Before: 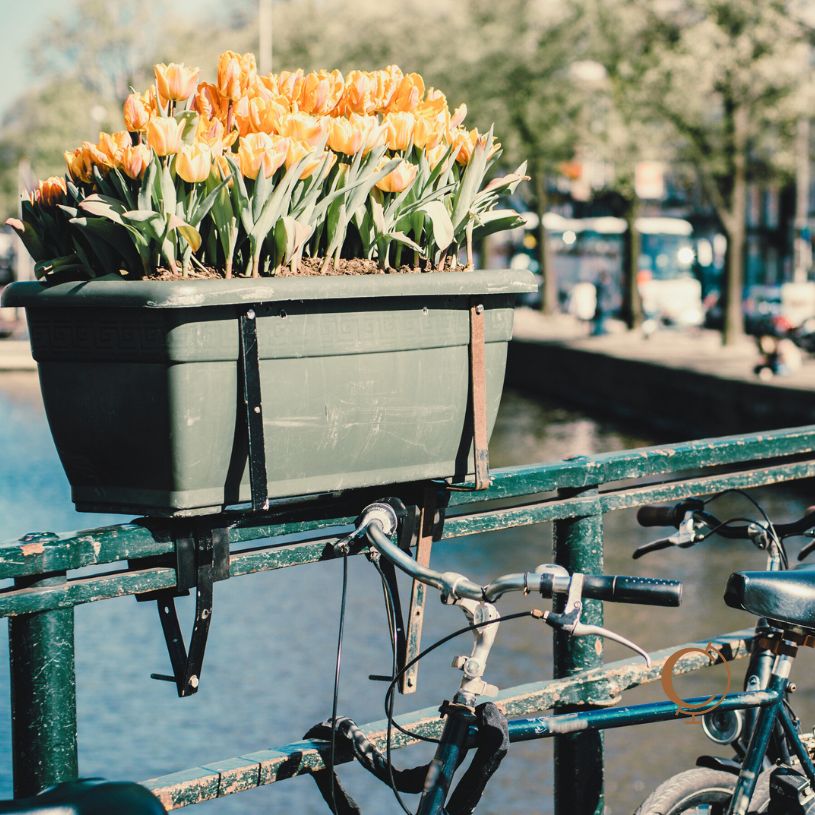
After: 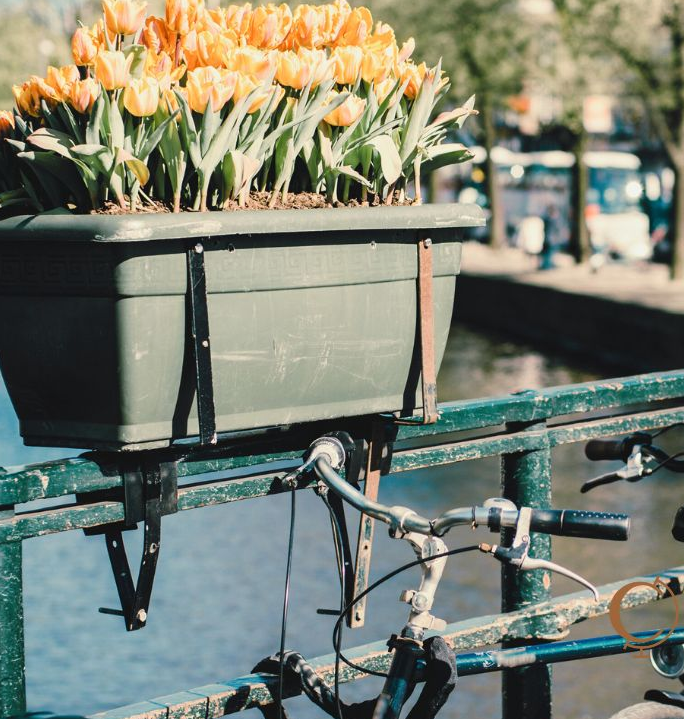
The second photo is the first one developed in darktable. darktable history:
tone equalizer: on, module defaults
crop: left 6.446%, top 8.188%, right 9.538%, bottom 3.548%
color correction: highlights a* 0.003, highlights b* -0.283
